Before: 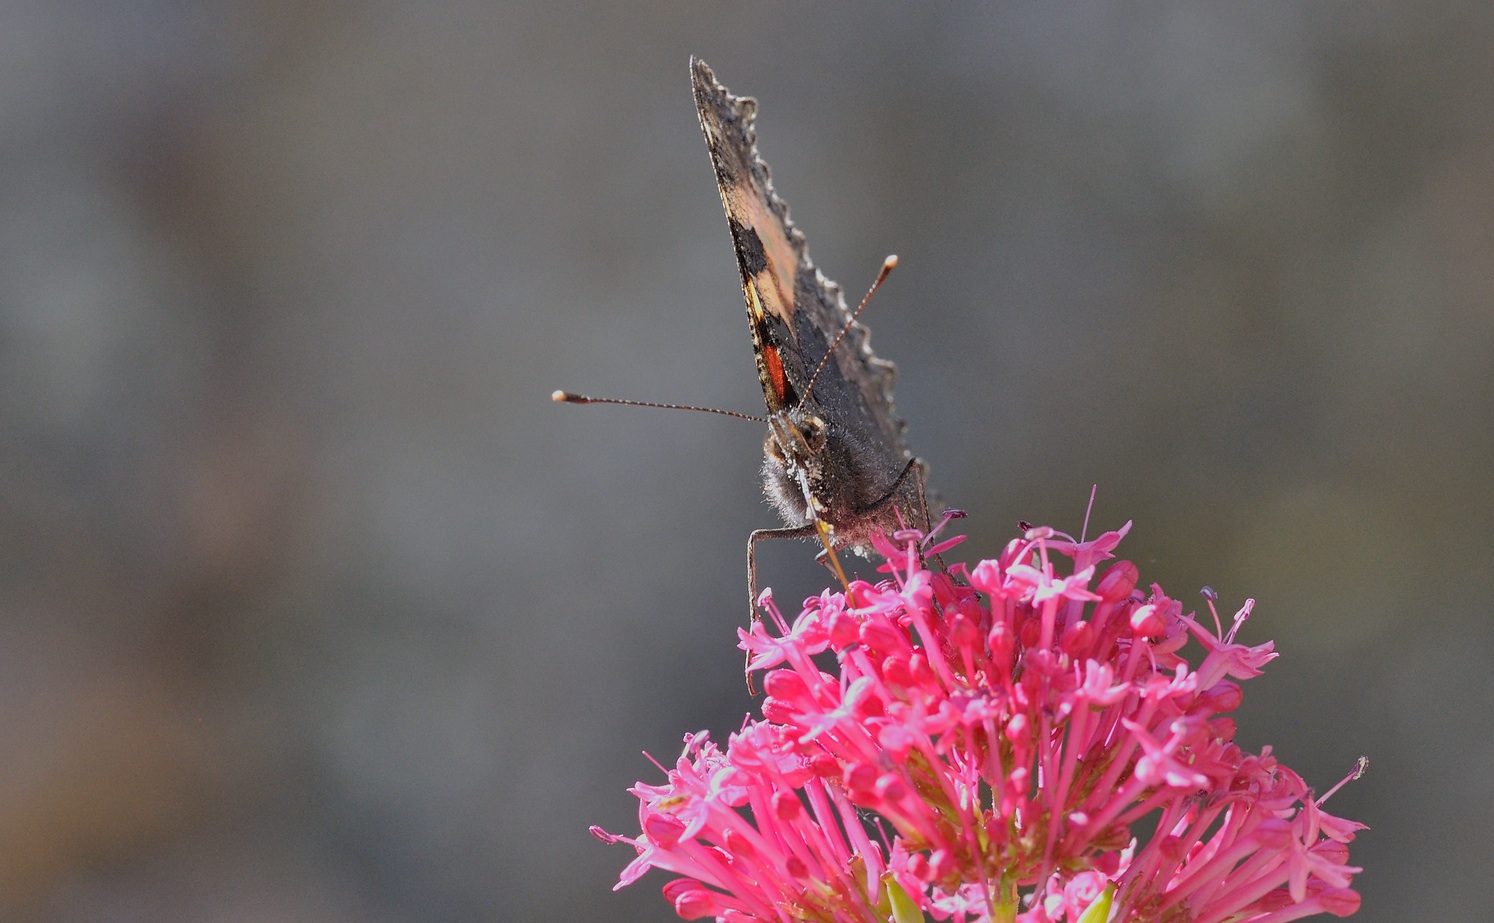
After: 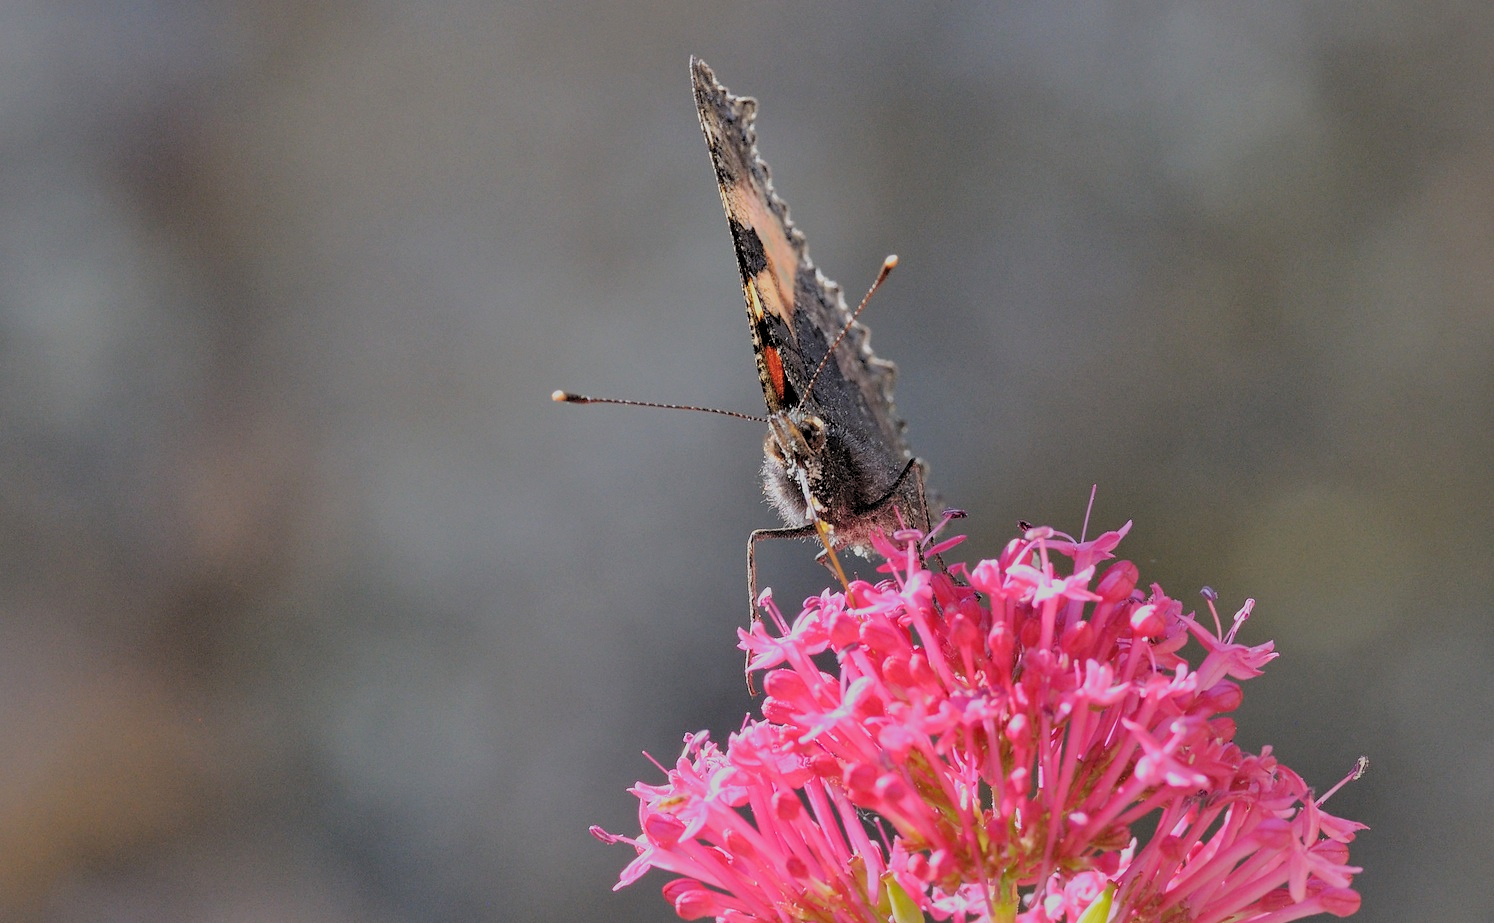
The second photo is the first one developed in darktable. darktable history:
filmic rgb: black relative exposure -7.92 EV, white relative exposure 4.13 EV, threshold 3 EV, hardness 4.02, latitude 51.22%, contrast 1.013, shadows ↔ highlights balance 5.35%, color science v5 (2021), contrast in shadows safe, contrast in highlights safe, enable highlight reconstruction true
rgb levels: levels [[0.01, 0.419, 0.839], [0, 0.5, 1], [0, 0.5, 1]]
